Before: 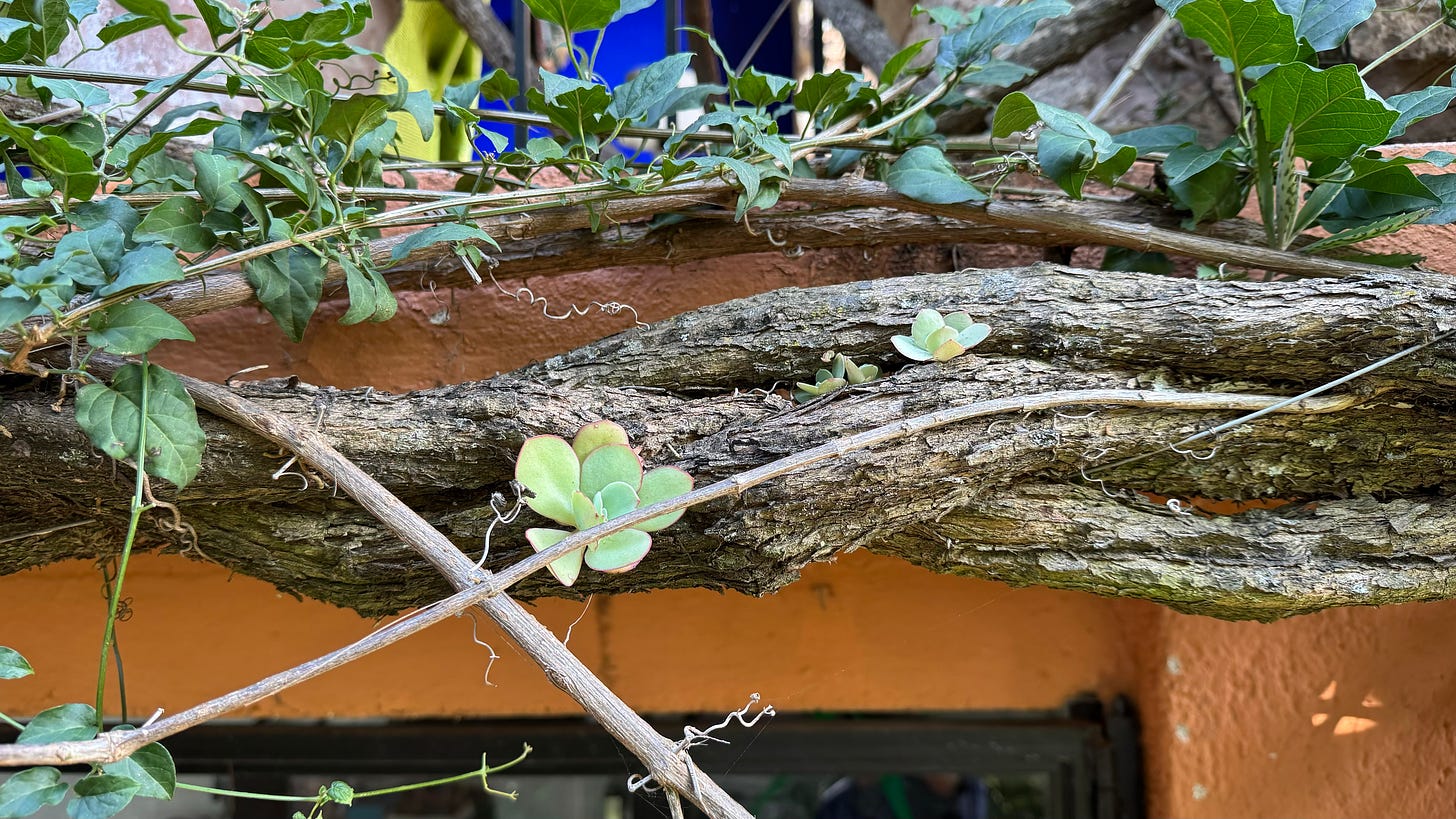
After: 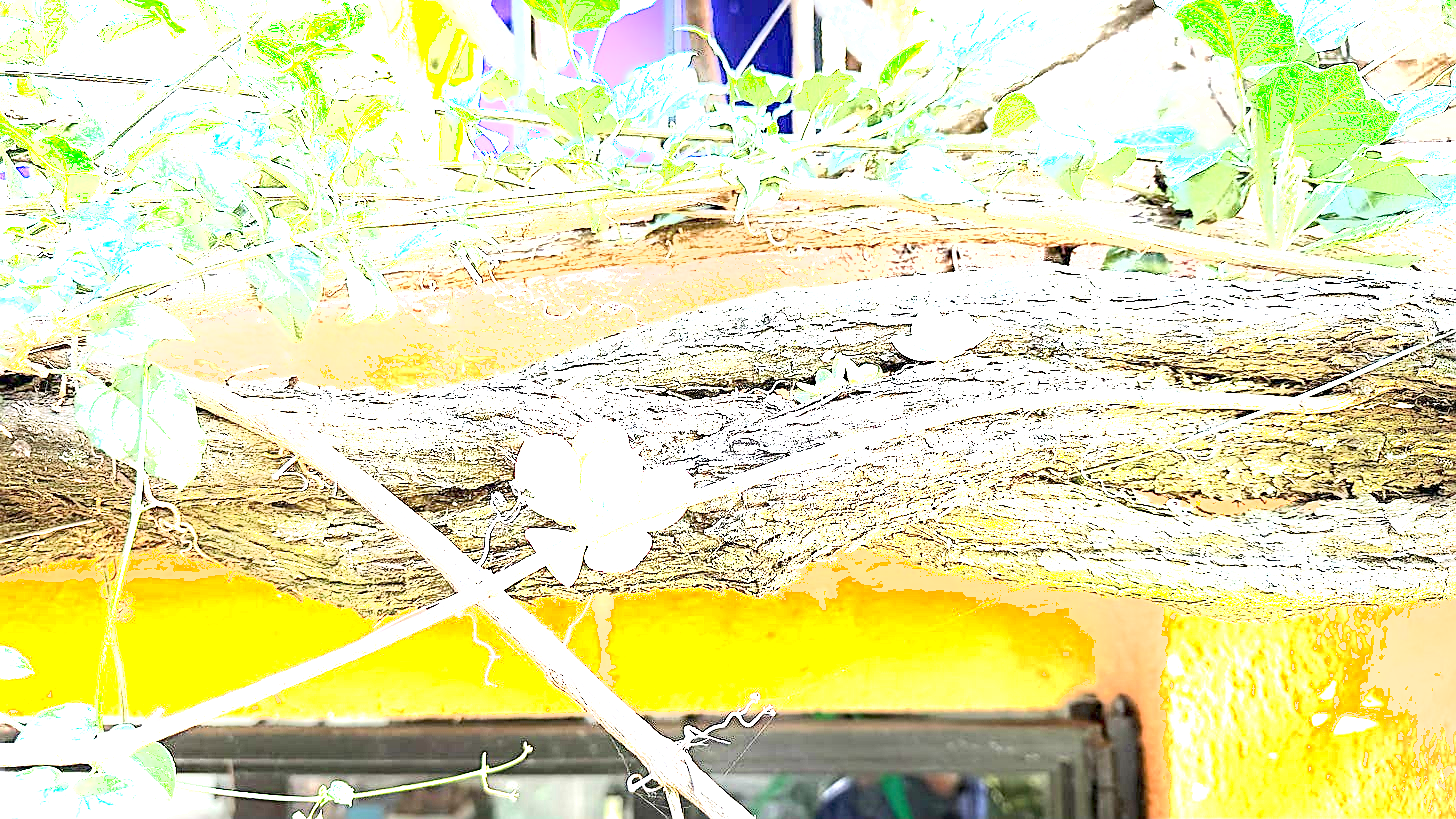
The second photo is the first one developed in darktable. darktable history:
shadows and highlights: shadows -22.43, highlights 47.86, soften with gaussian
base curve: curves: ch0 [(0, 0) (0.303, 0.277) (1, 1)], preserve colors none
exposure: exposure 3.065 EV, compensate highlight preservation false
sharpen: on, module defaults
